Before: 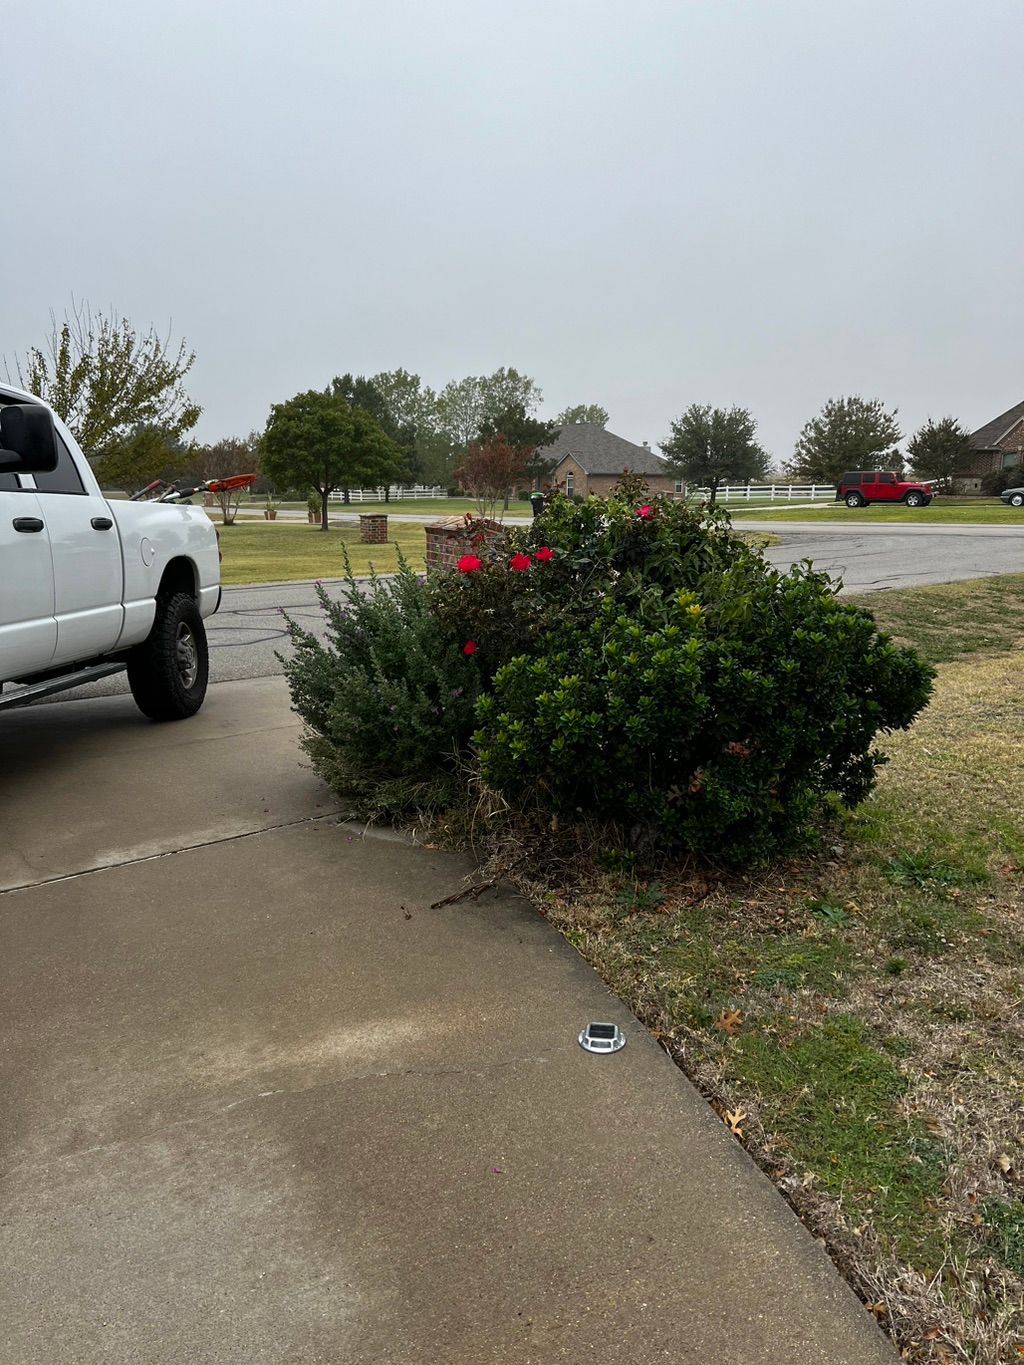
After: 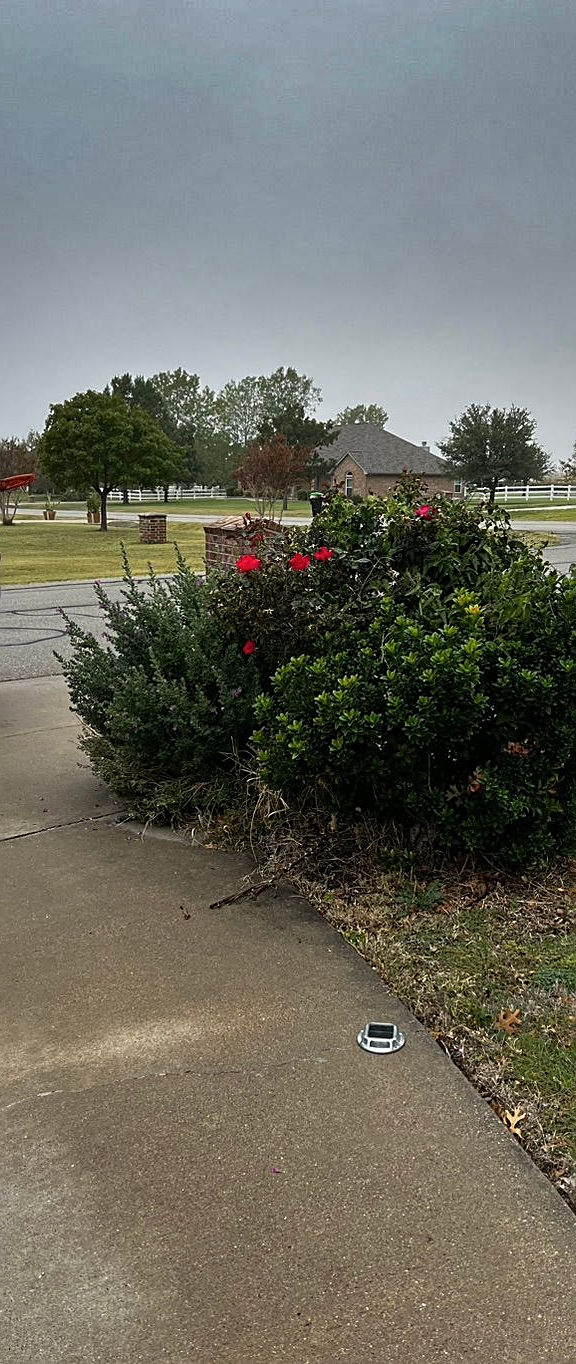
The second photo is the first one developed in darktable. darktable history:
sharpen: on, module defaults
crop: left 21.636%, right 22.11%, bottom 0.008%
shadows and highlights: shadows 20.82, highlights -81.38, soften with gaussian
